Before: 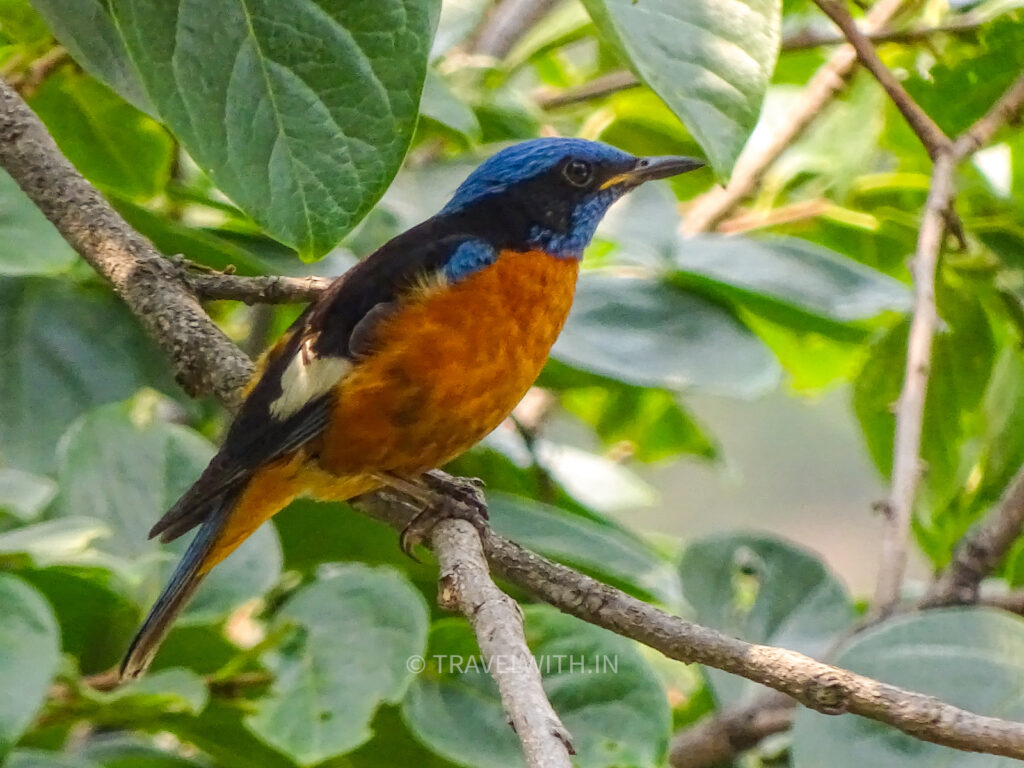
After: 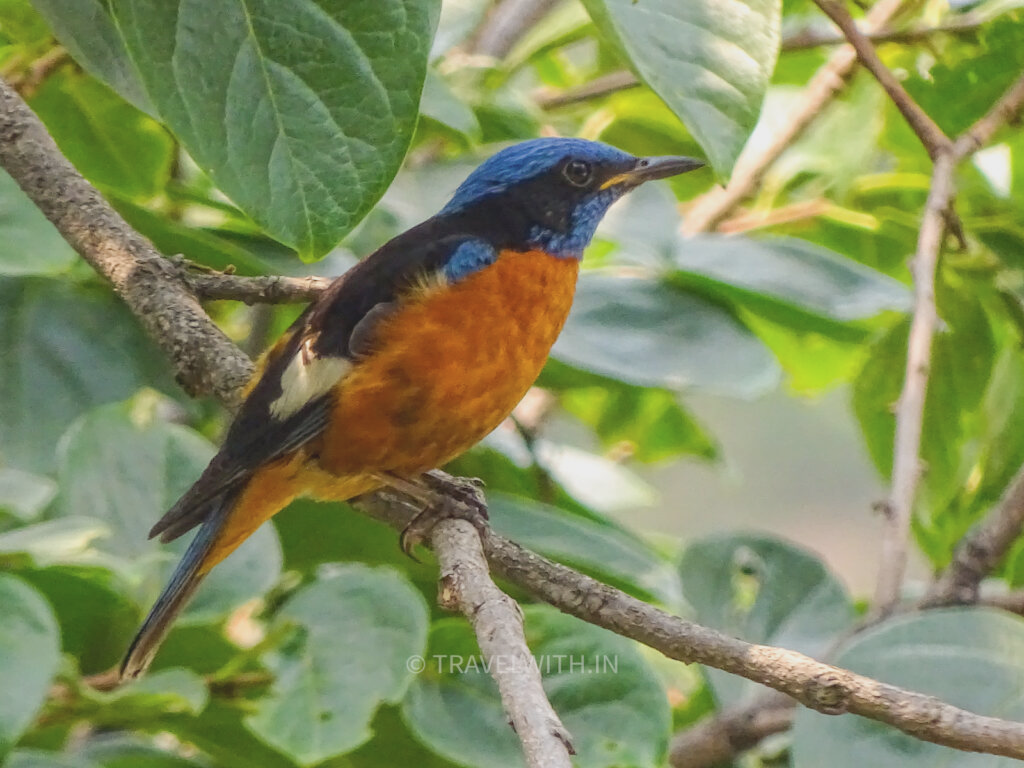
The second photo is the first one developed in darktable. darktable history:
contrast brightness saturation: contrast -0.145, brightness 0.041, saturation -0.119
